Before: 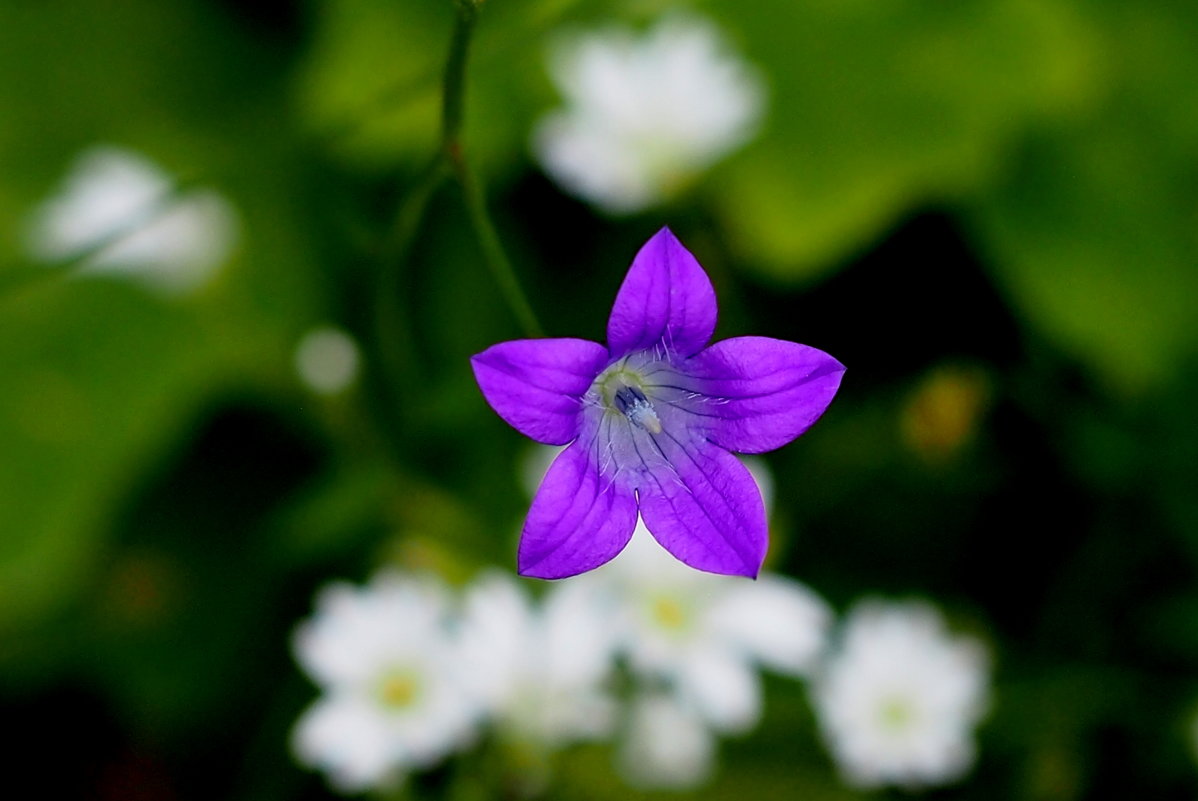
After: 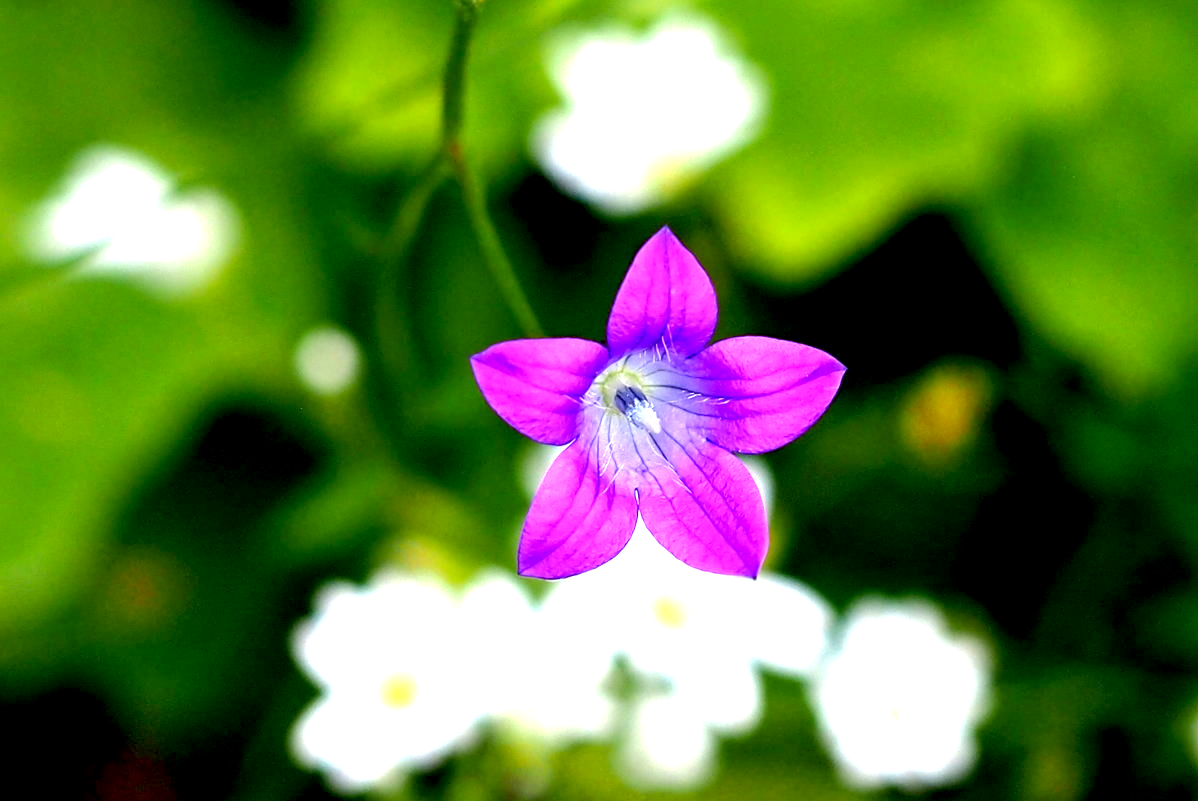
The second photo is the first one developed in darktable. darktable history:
exposure: black level correction 0.001, exposure 1.734 EV, compensate highlight preservation false
